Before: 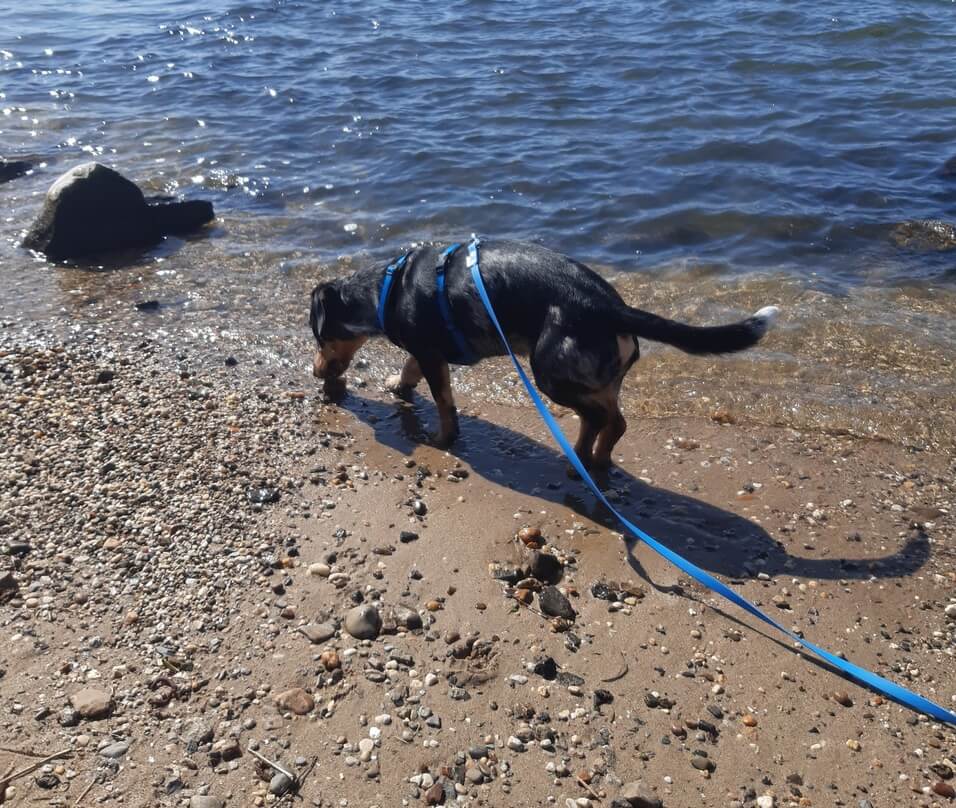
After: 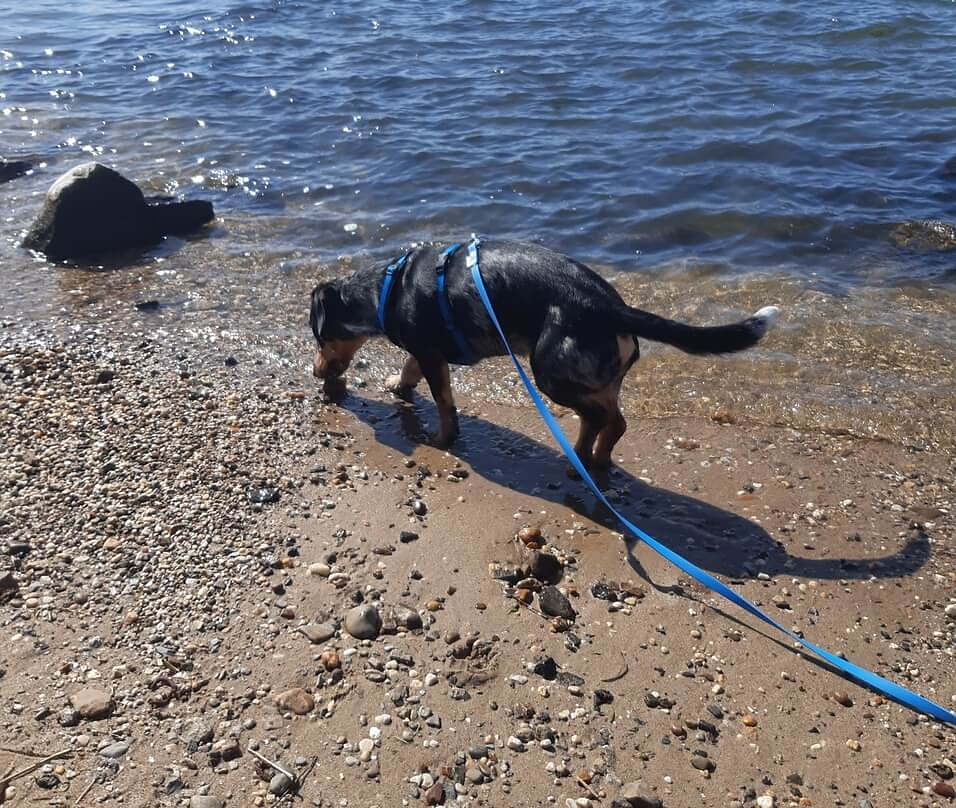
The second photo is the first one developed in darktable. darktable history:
sharpen: radius 1
